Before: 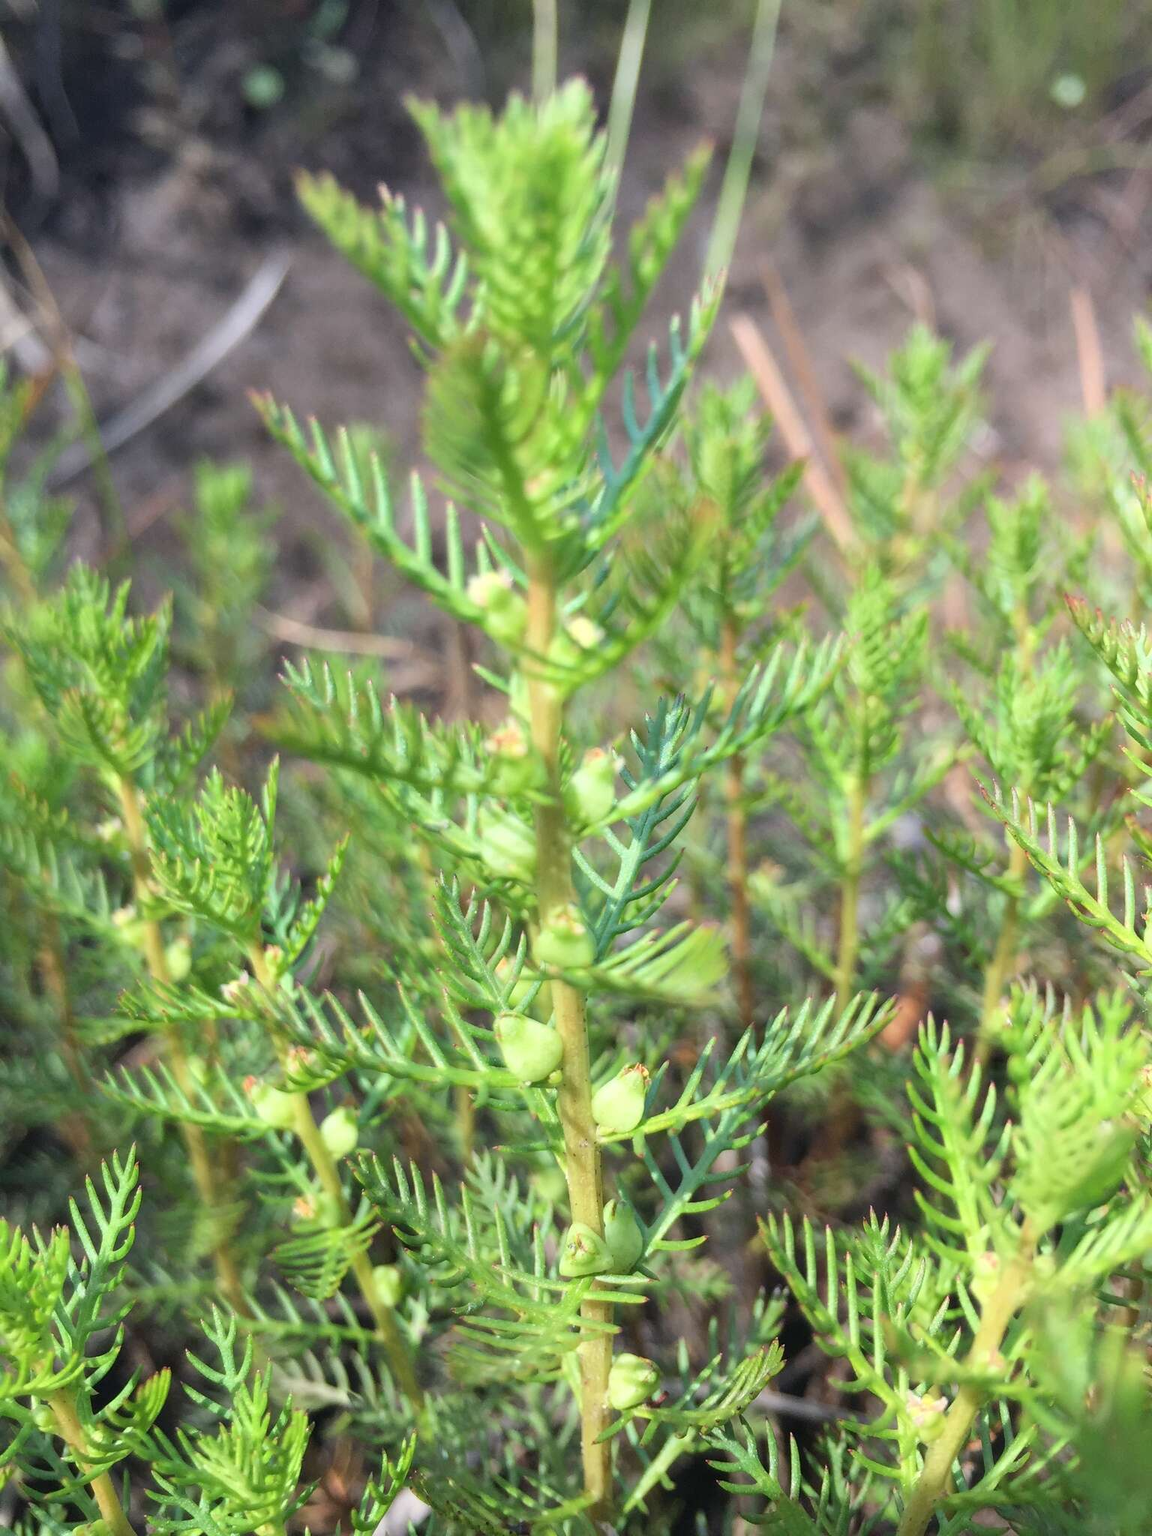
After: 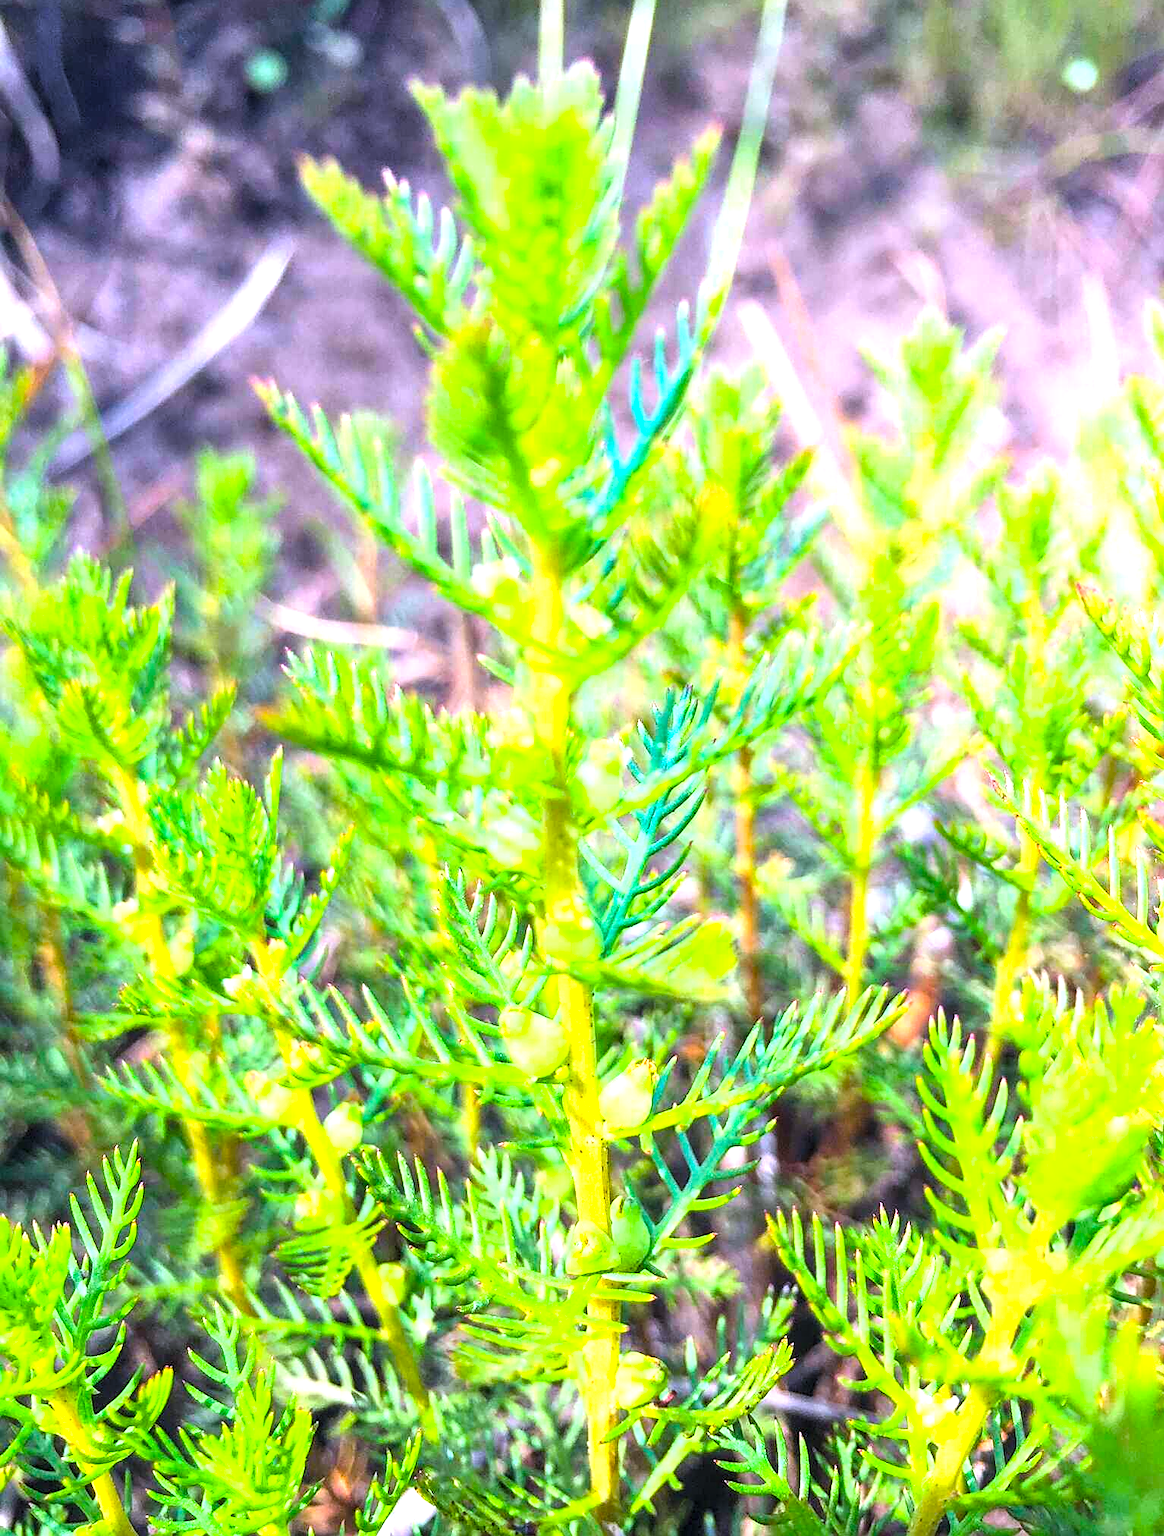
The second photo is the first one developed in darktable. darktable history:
sharpen: amount 0.577
base curve: curves: ch0 [(0, 0) (0.495, 0.917) (1, 1)]
local contrast: detail 130%
color balance rgb: shadows fall-off 102.651%, linear chroma grading › global chroma 9.867%, perceptual saturation grading › global saturation 25.307%, mask middle-gray fulcrum 21.785%, global vibrance 50.254%
color calibration: illuminant as shot in camera, x 0.363, y 0.385, temperature 4536.61 K
crop: top 1.093%, right 0.059%
levels: levels [0.062, 0.494, 0.925]
